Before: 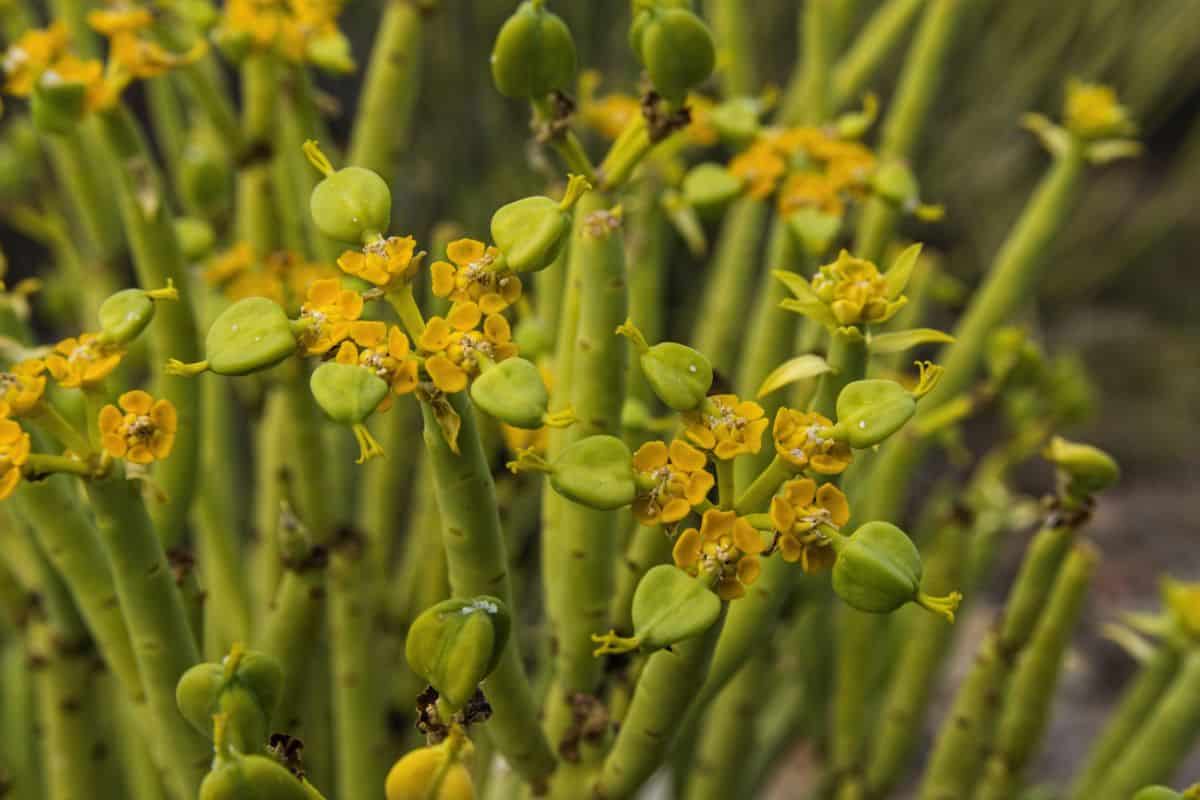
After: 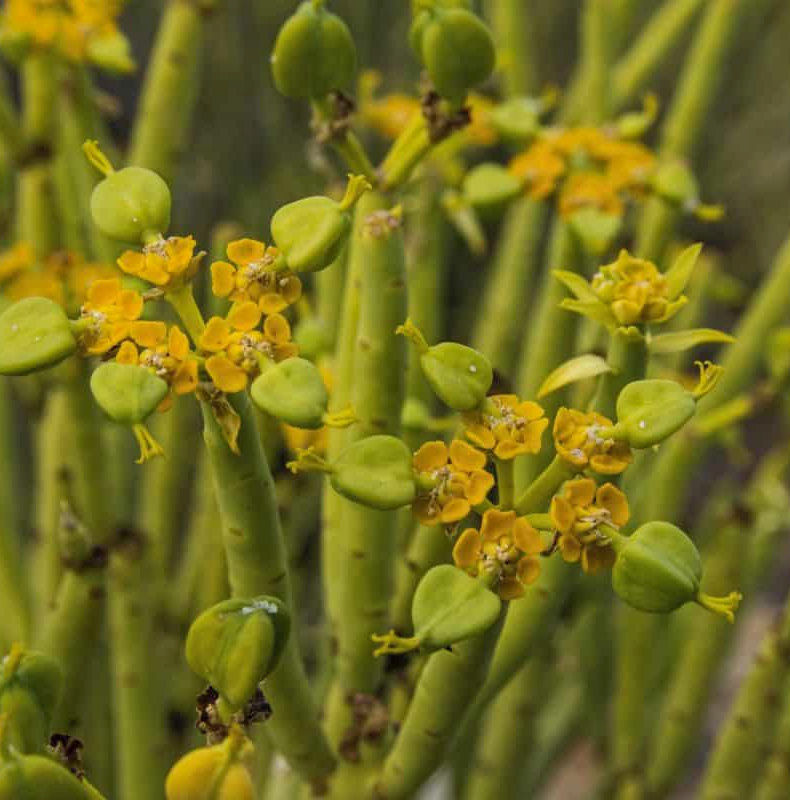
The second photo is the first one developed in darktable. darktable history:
crop and rotate: left 18.408%, right 15.725%
shadows and highlights: highlights color adjustment 0.751%
